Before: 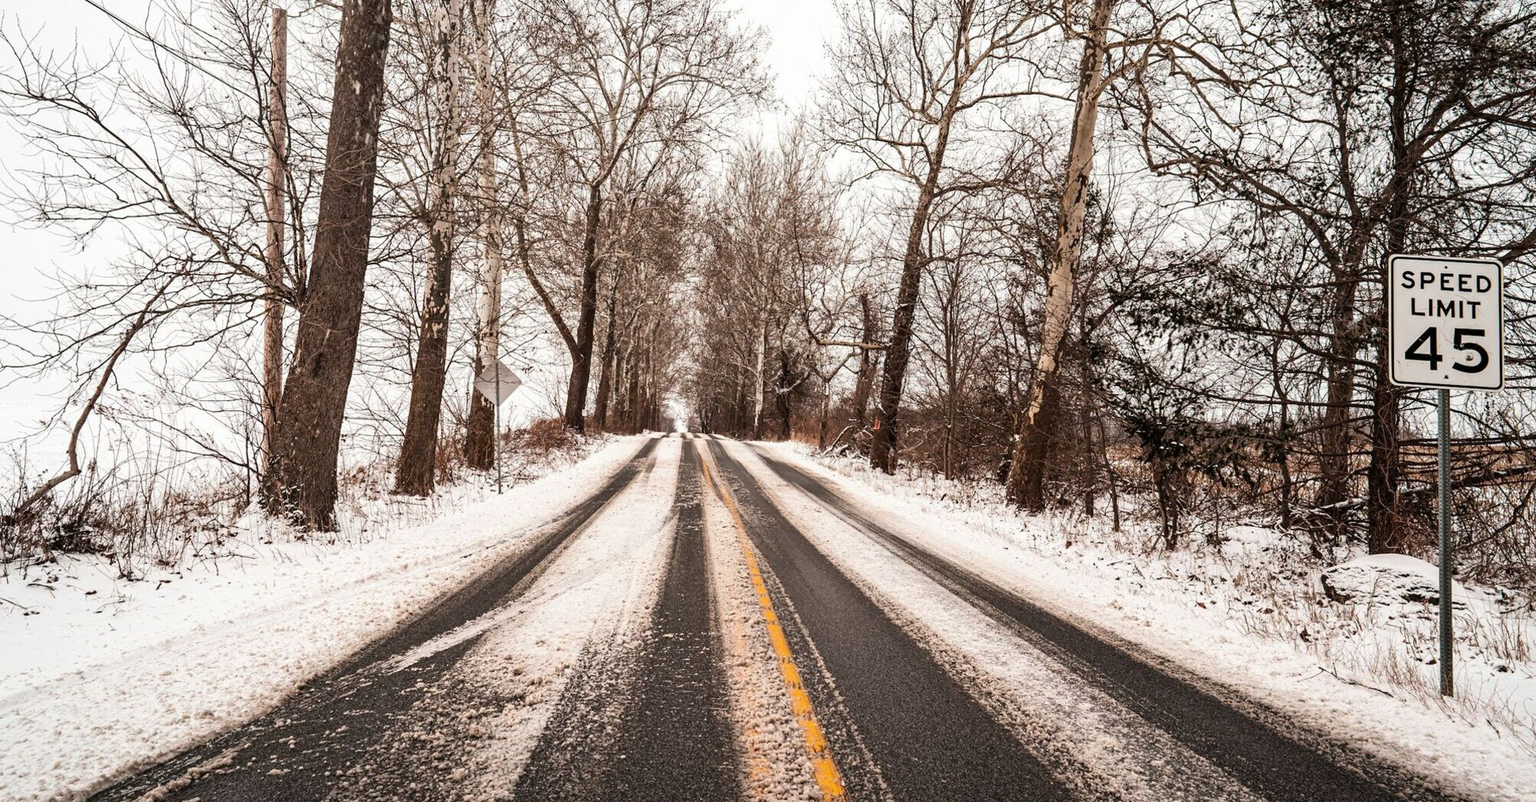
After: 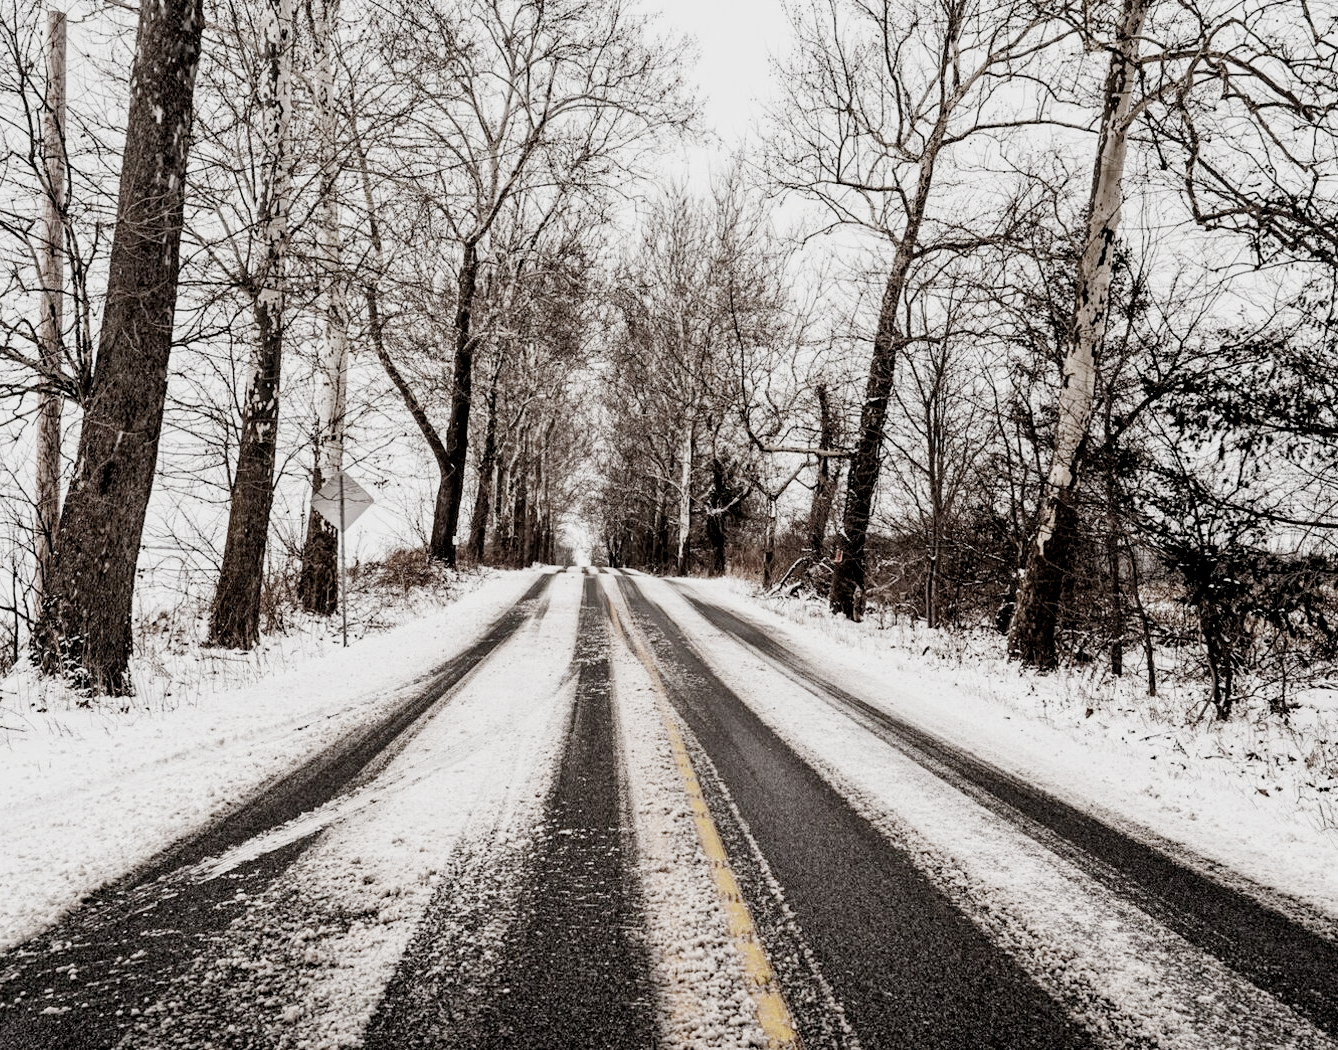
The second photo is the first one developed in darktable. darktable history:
exposure: exposure 0.162 EV, compensate highlight preservation false
crop and rotate: left 15.418%, right 17.992%
filmic rgb: black relative exposure -5 EV, white relative exposure 3.97 EV, hardness 2.88, contrast 1.185, highlights saturation mix -30.32%, add noise in highlights 0.002, preserve chrominance no, color science v4 (2020)
local contrast: highlights 106%, shadows 97%, detail 131%, midtone range 0.2
